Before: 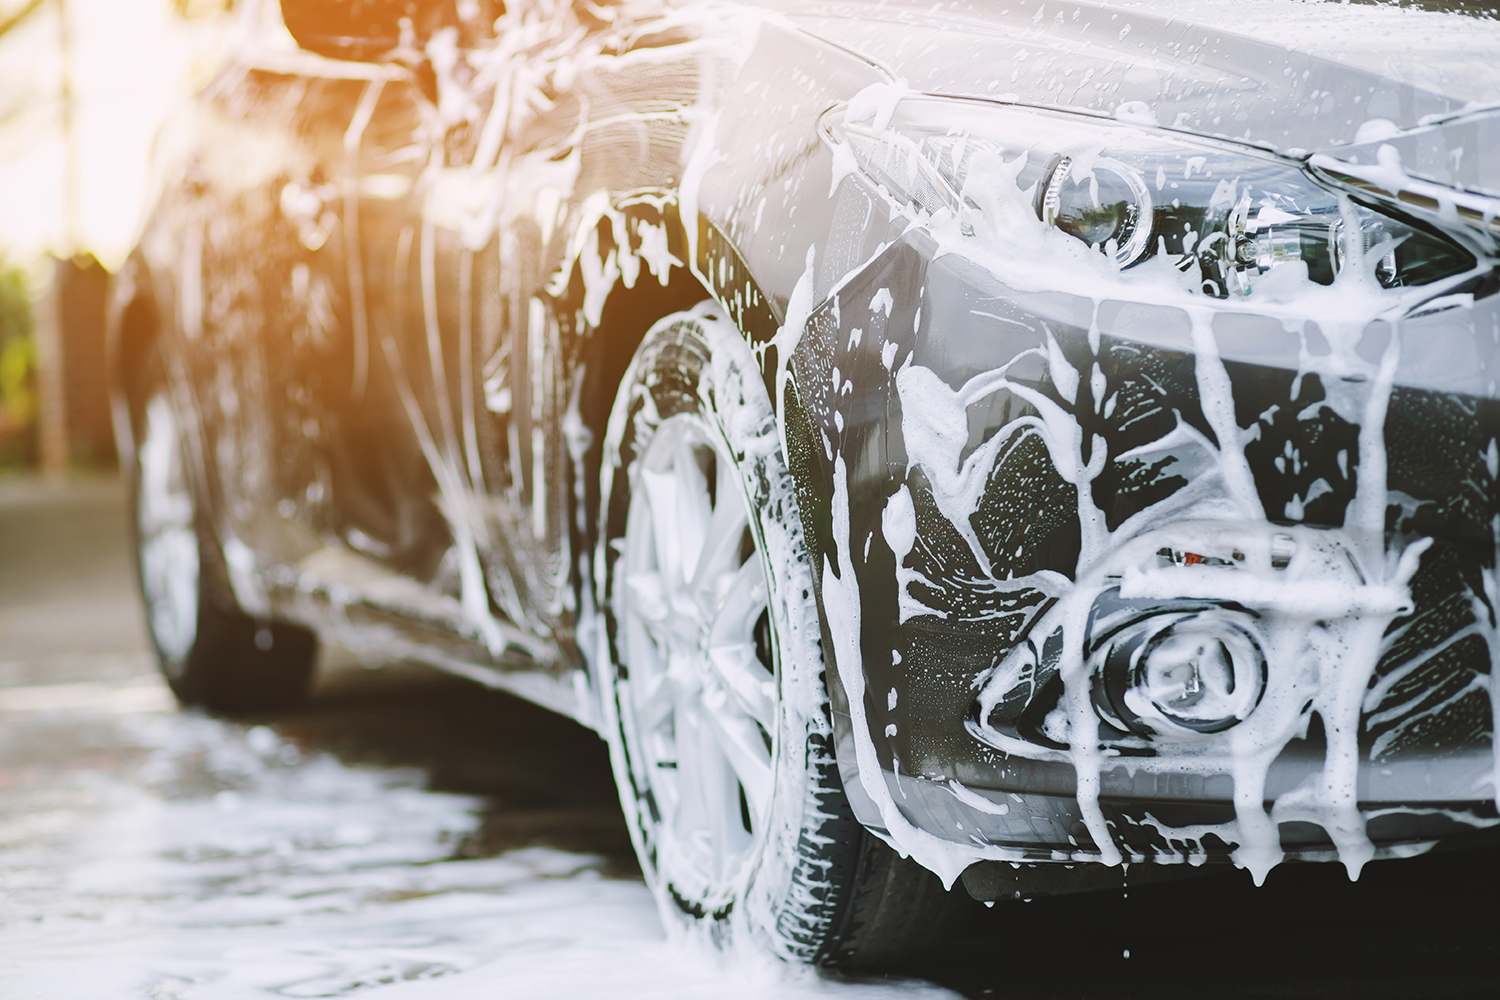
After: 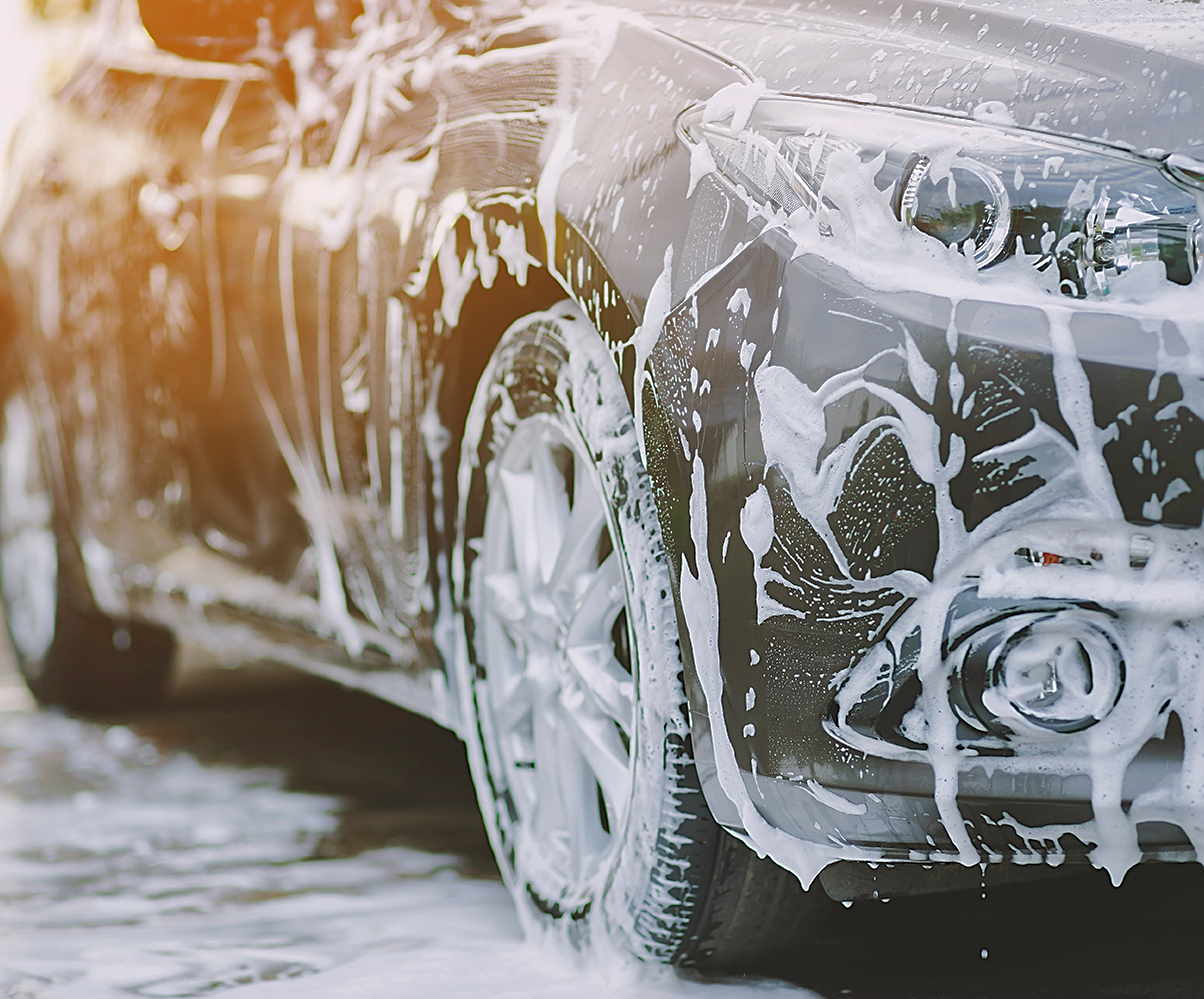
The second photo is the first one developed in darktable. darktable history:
shadows and highlights: highlights -59.9
sharpen: on, module defaults
crop and rotate: left 9.476%, right 10.235%
